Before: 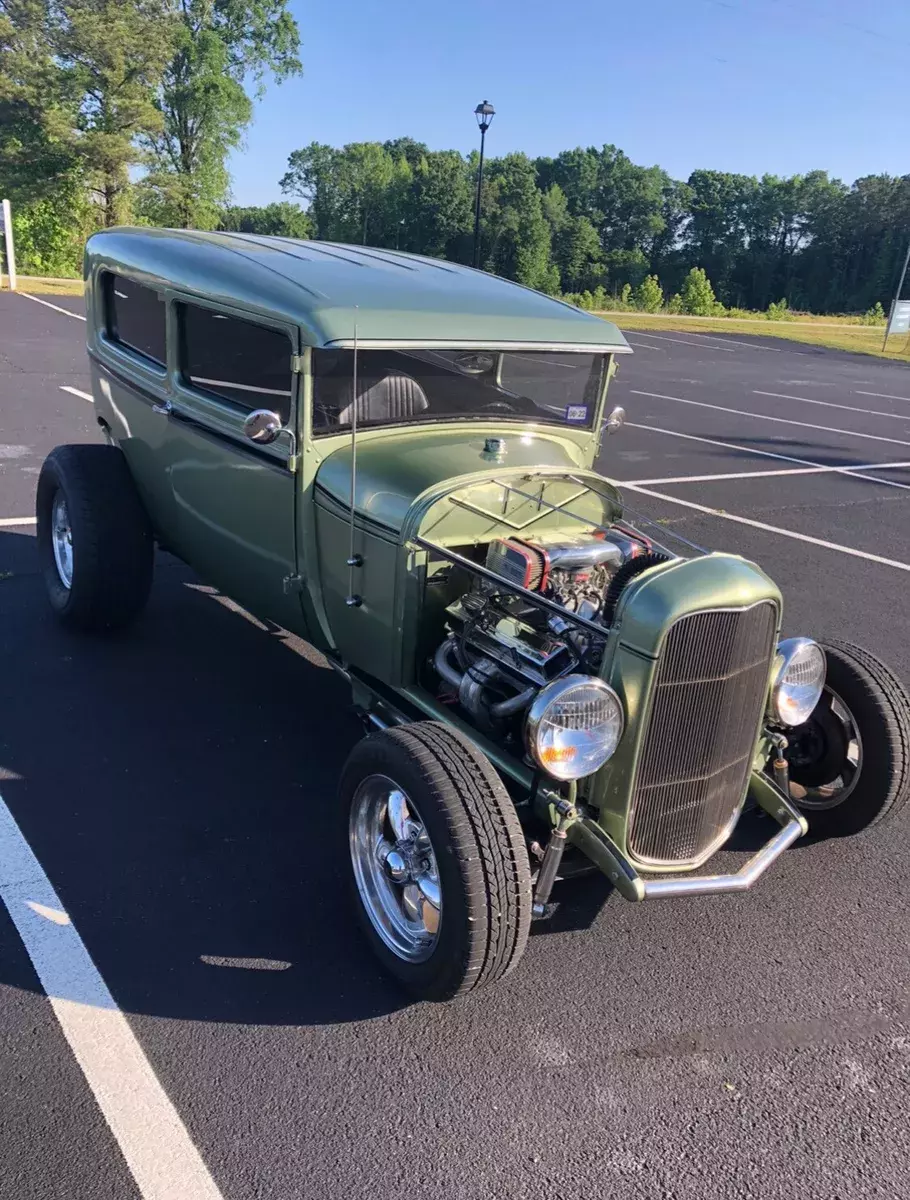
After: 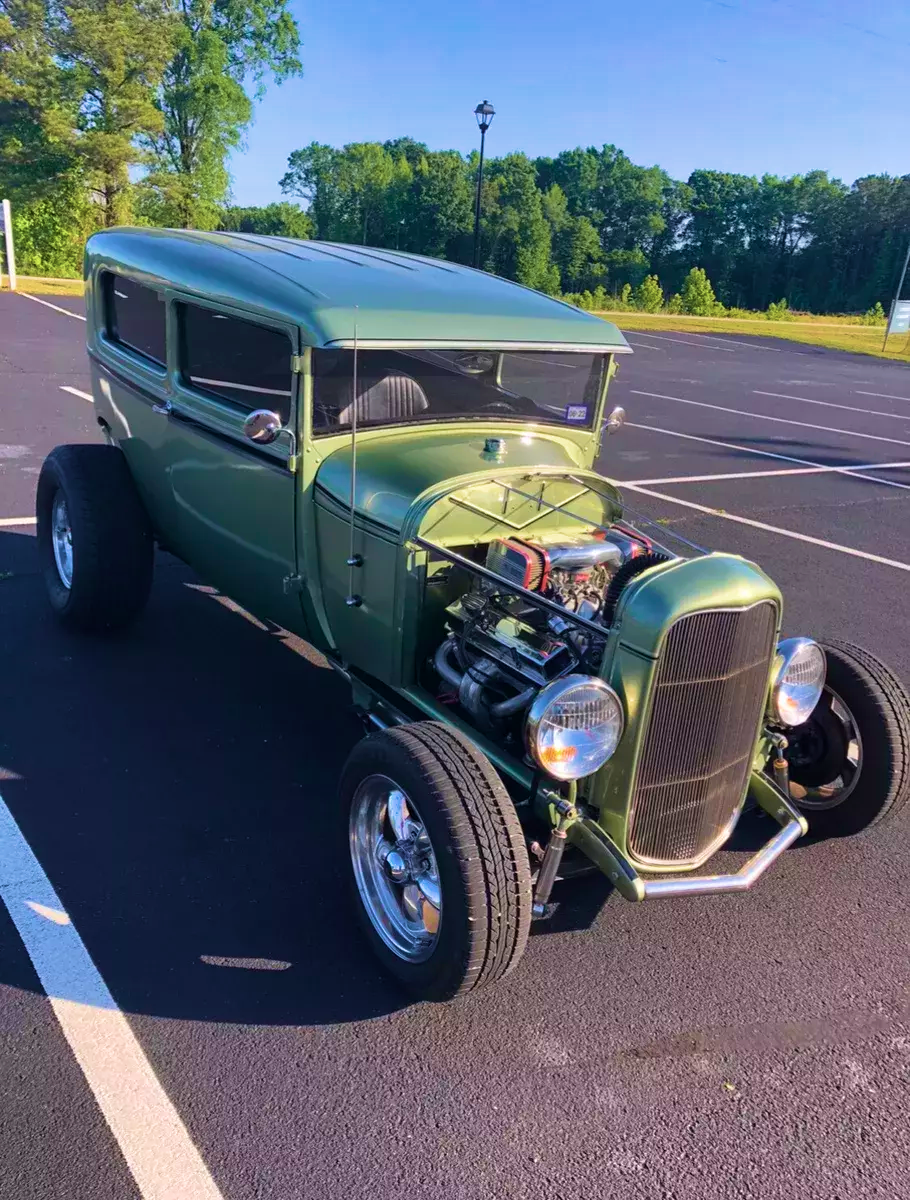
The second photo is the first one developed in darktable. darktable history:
velvia: strength 66.7%, mid-tones bias 0.973
